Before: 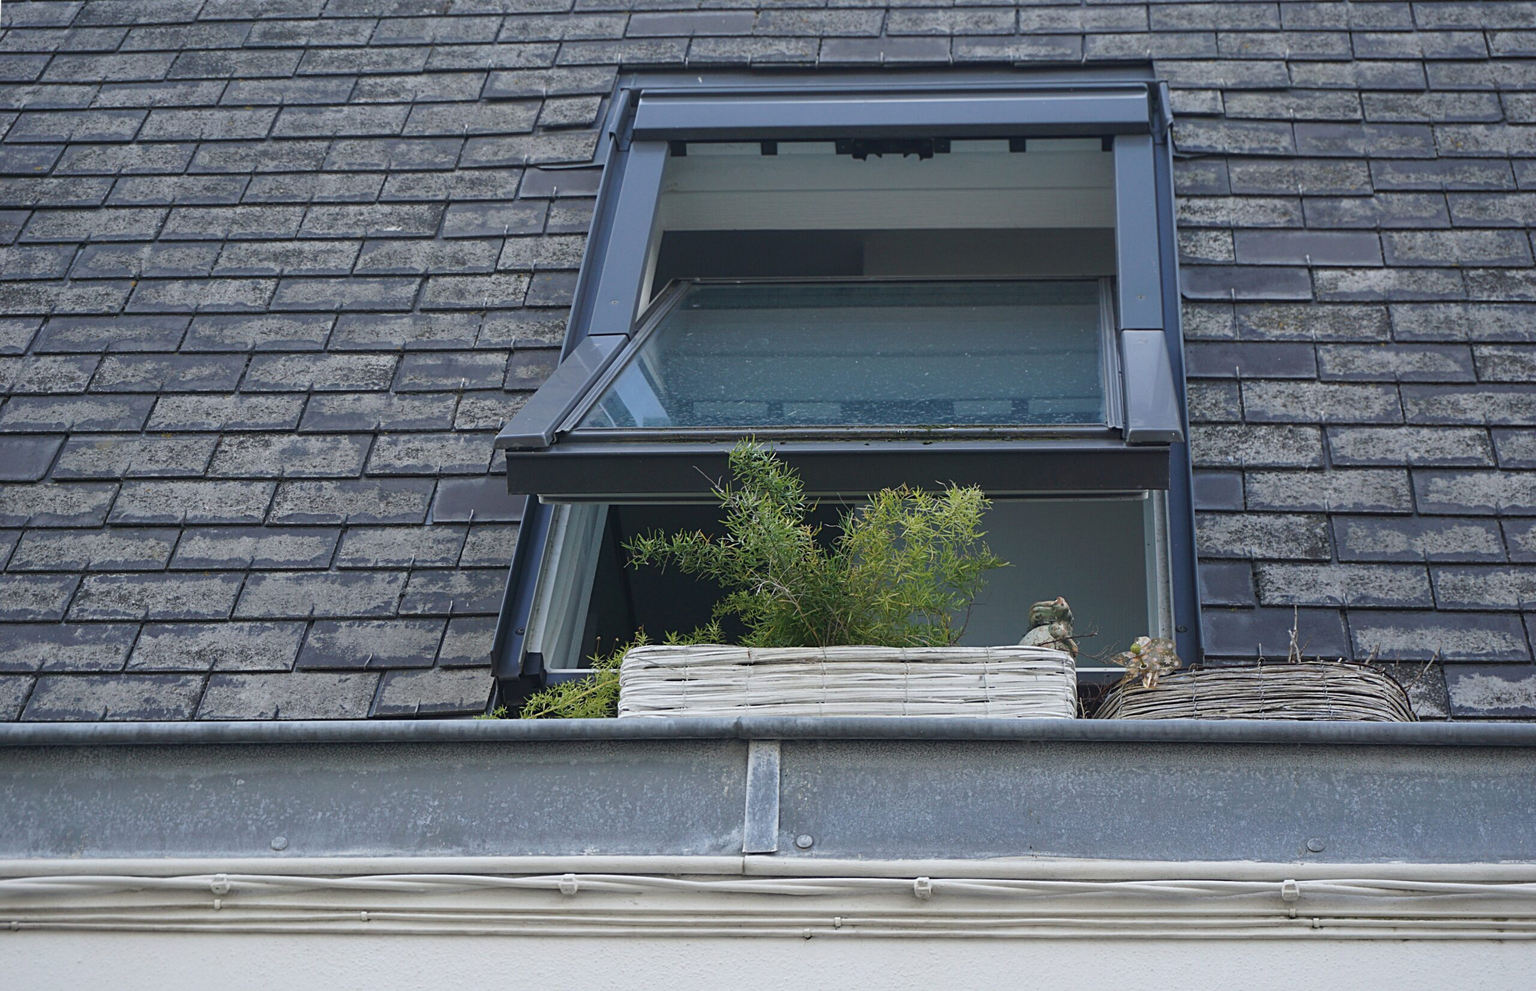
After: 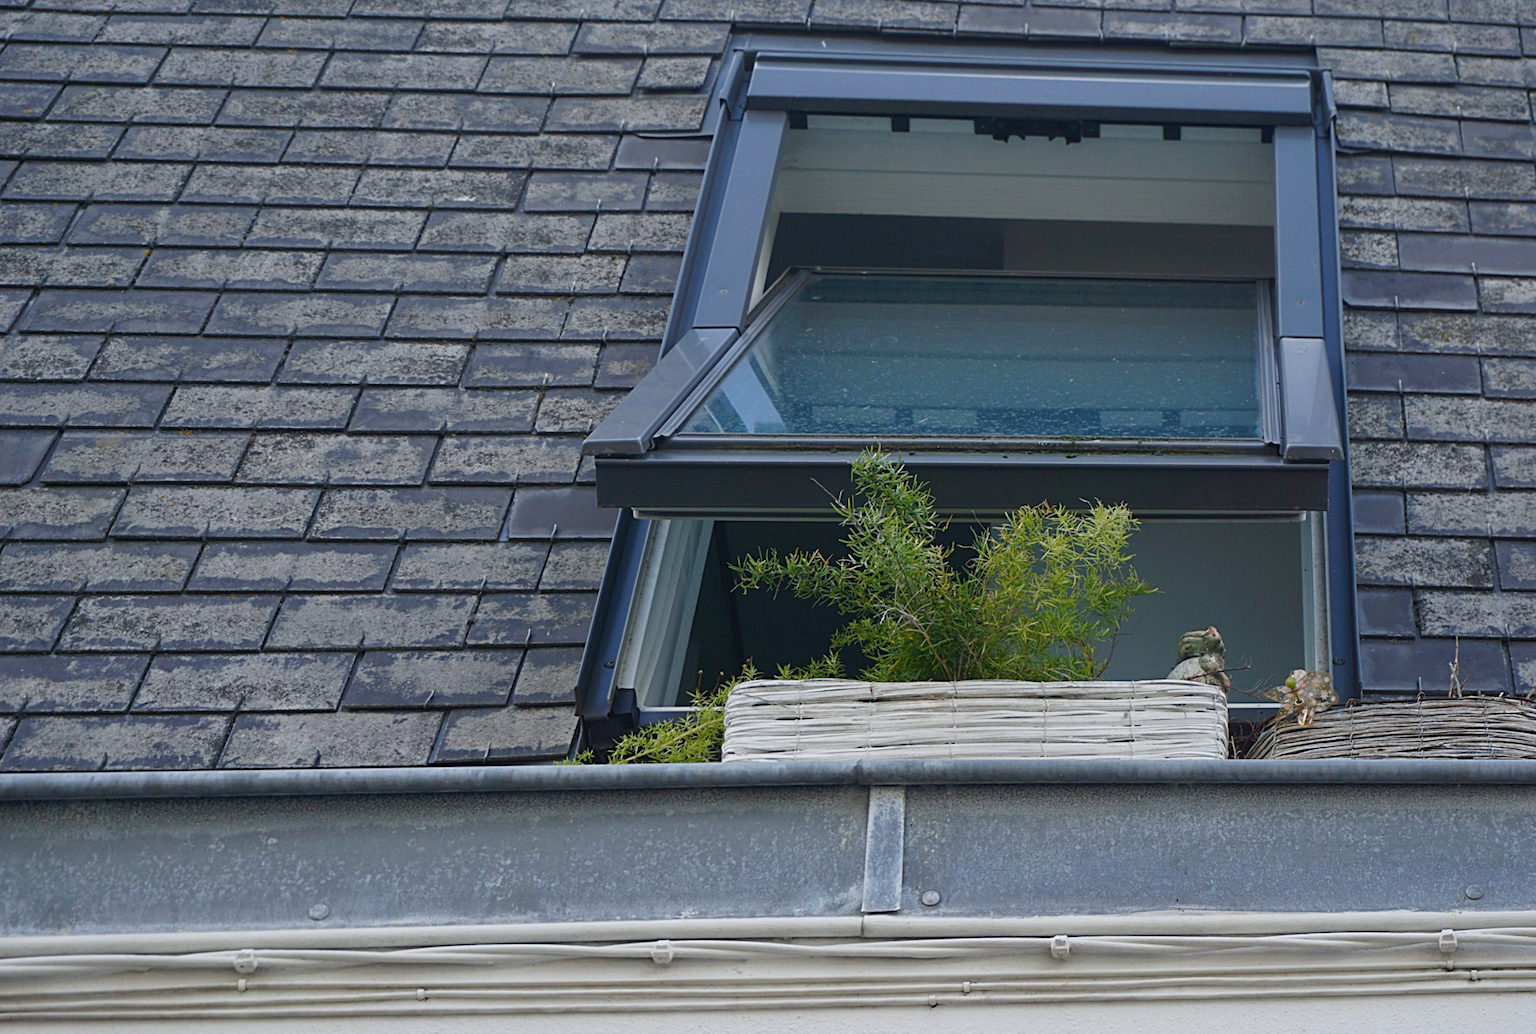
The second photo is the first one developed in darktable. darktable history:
exposure: black level correction 0.001, exposure -0.125 EV, compensate exposure bias true, compensate highlight preservation false
color balance rgb: perceptual saturation grading › global saturation 20%, perceptual saturation grading › highlights -25%, perceptual saturation grading › shadows 25%
crop and rotate: left 1.088%, right 8.807%
rotate and perspective: rotation 0.679°, lens shift (horizontal) 0.136, crop left 0.009, crop right 0.991, crop top 0.078, crop bottom 0.95
